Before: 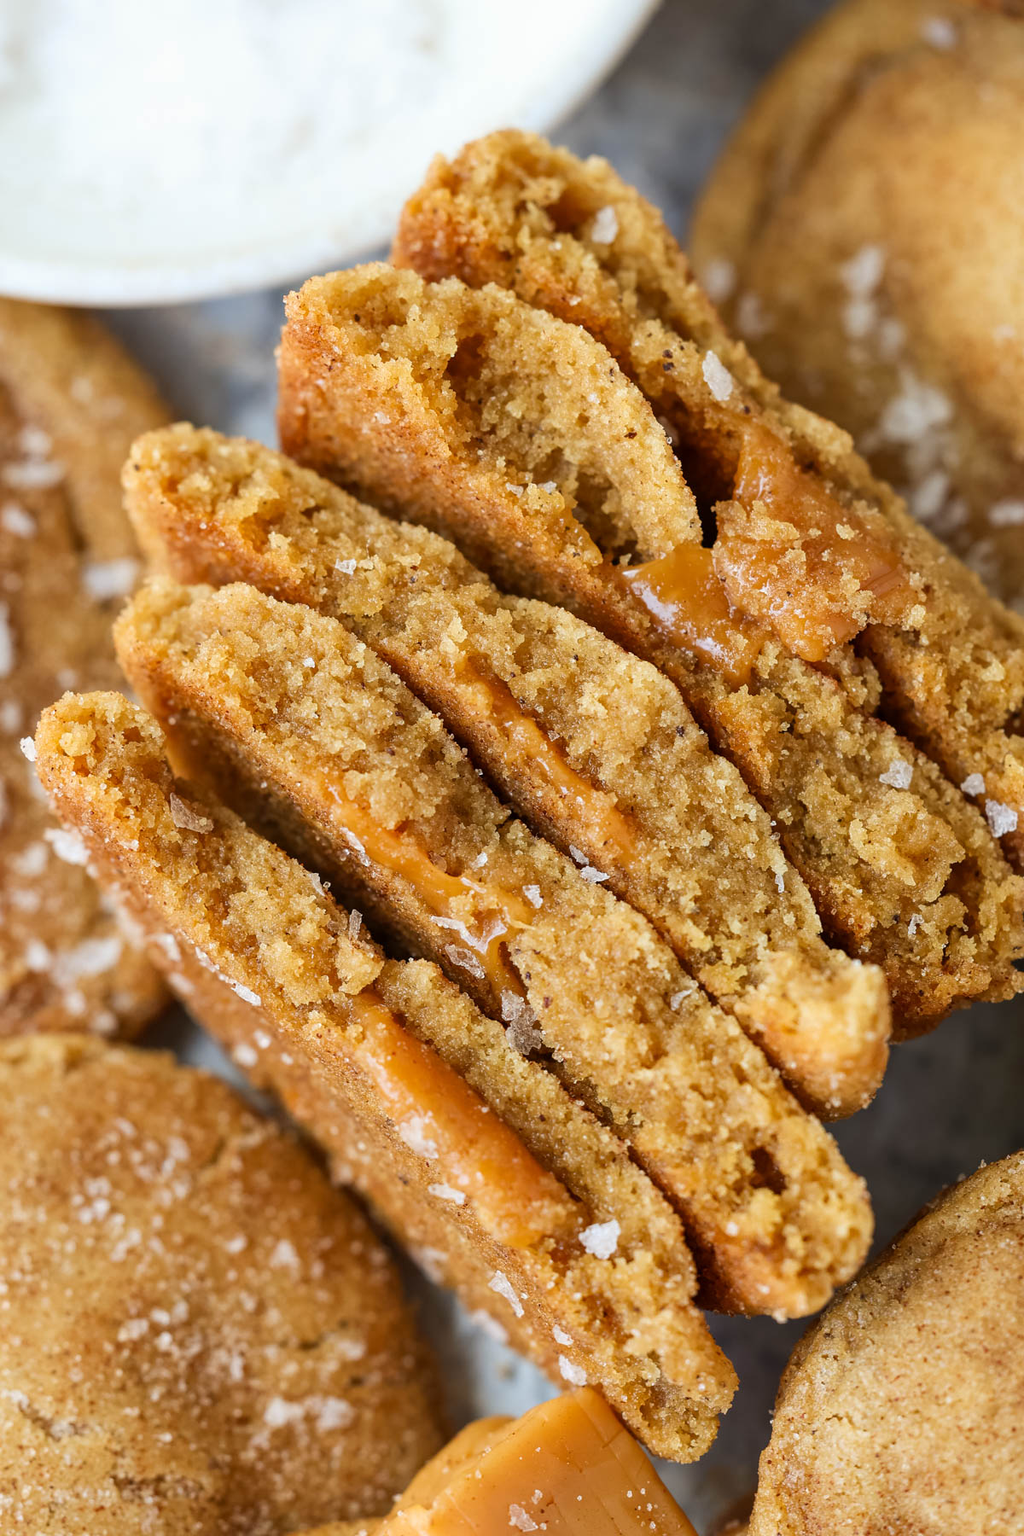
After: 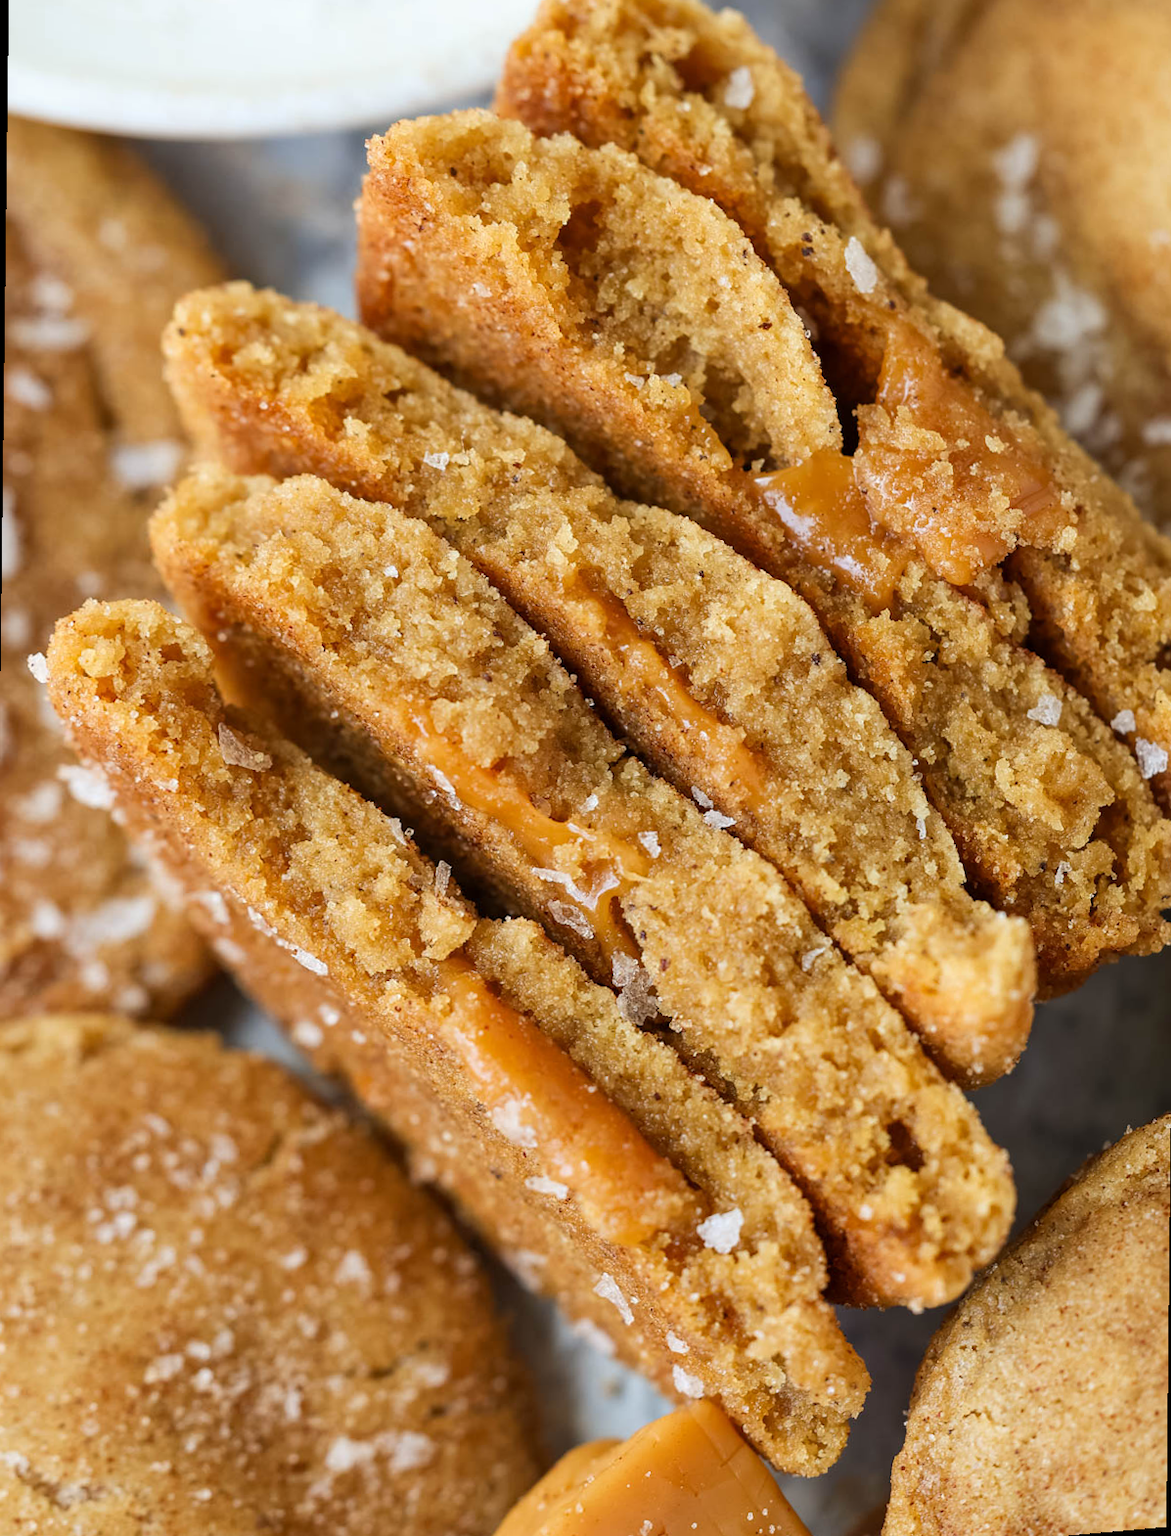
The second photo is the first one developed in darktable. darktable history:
rotate and perspective: rotation 0.679°, lens shift (horizontal) 0.136, crop left 0.009, crop right 0.991, crop top 0.078, crop bottom 0.95
crop and rotate: top 6.25%
